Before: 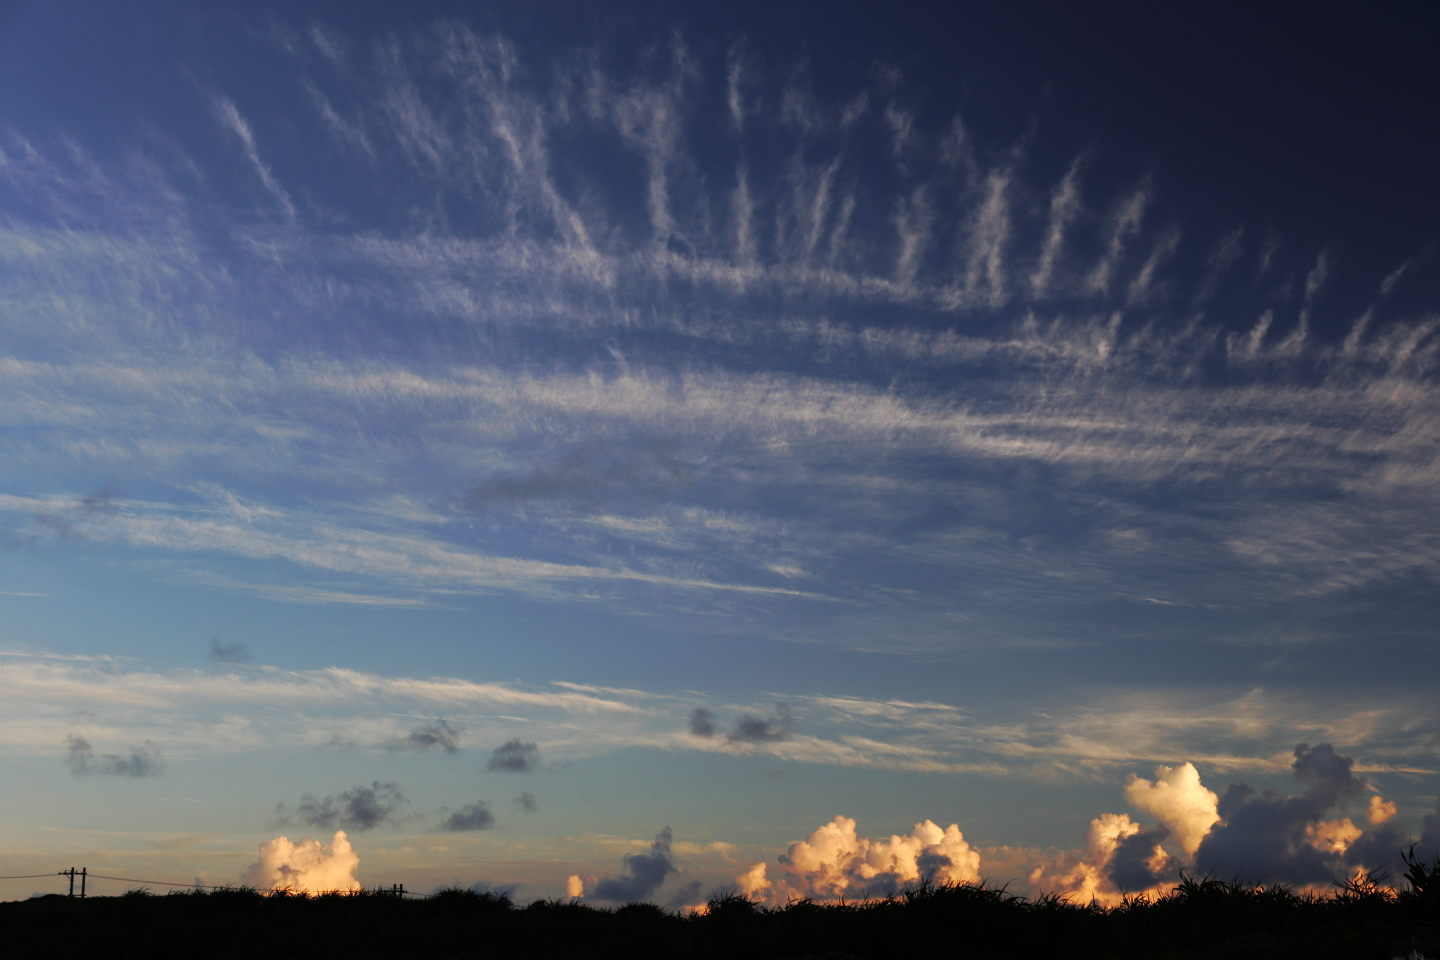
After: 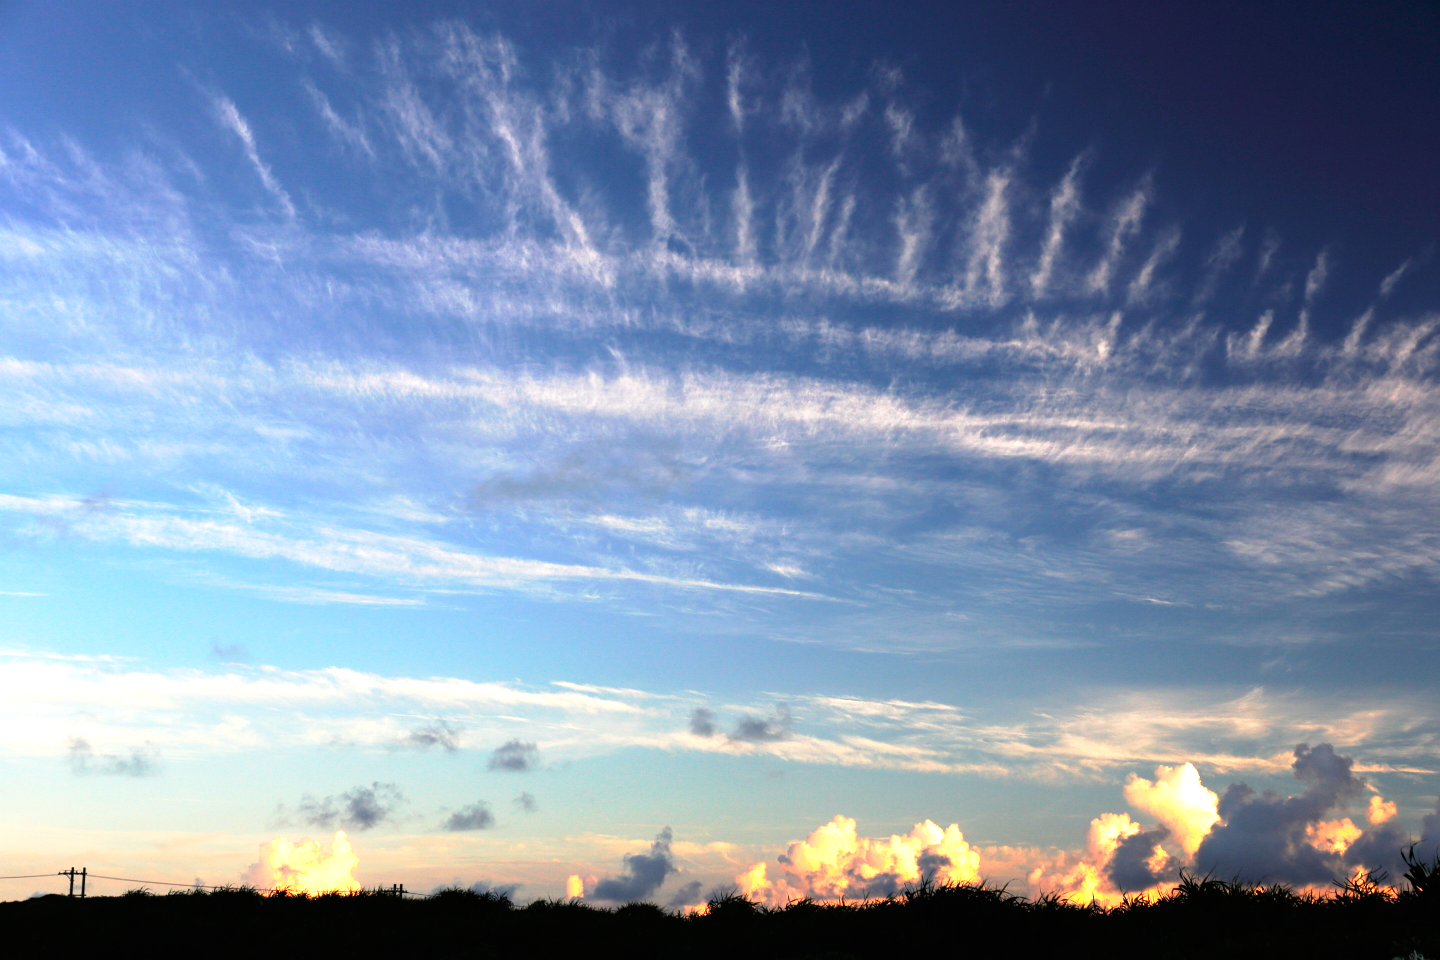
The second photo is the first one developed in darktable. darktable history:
exposure: black level correction 0, exposure 1.379 EV, compensate exposure bias true, compensate highlight preservation false
shadows and highlights: shadows 0, highlights 40
